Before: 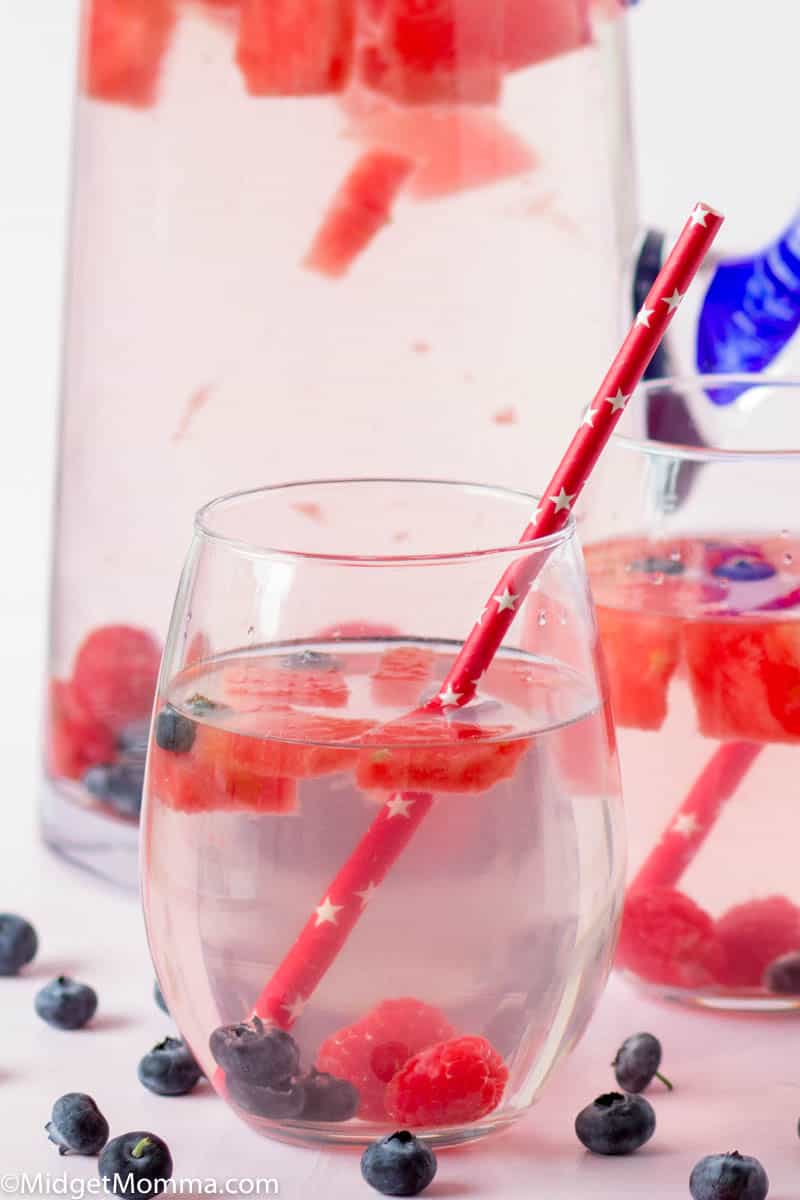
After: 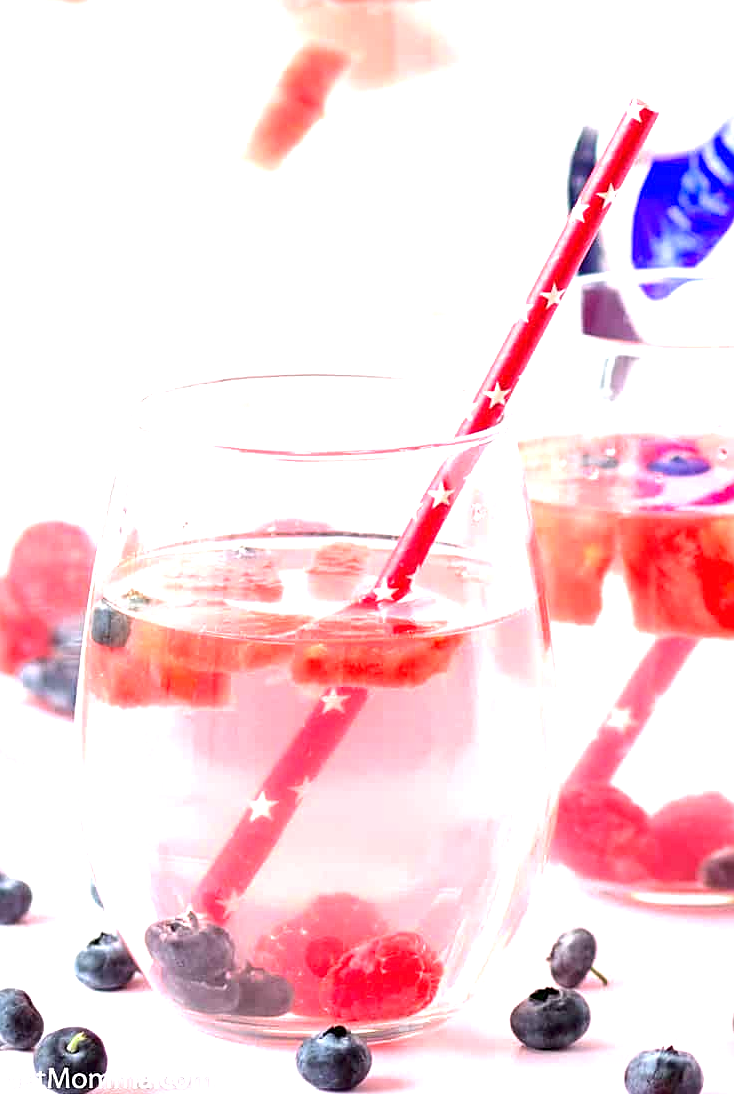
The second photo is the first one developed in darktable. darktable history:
sharpen: on, module defaults
exposure: black level correction 0, exposure 1.281 EV, compensate highlight preservation false
crop and rotate: left 8.138%, top 8.791%
